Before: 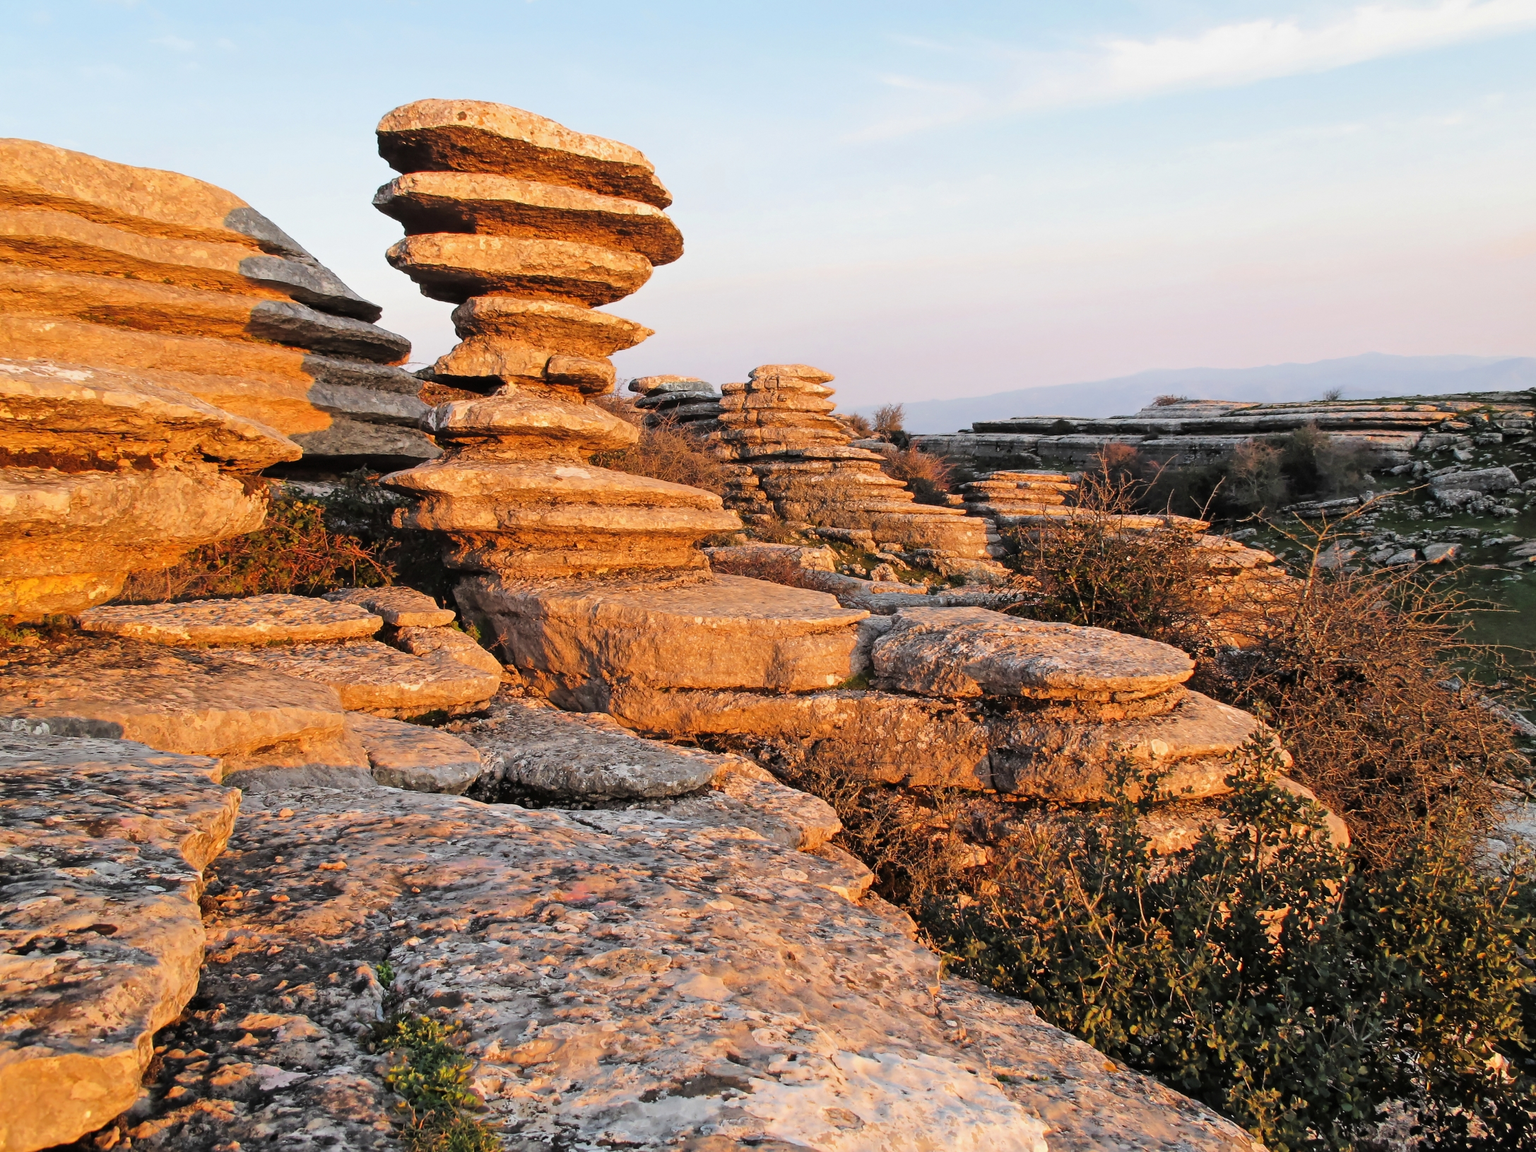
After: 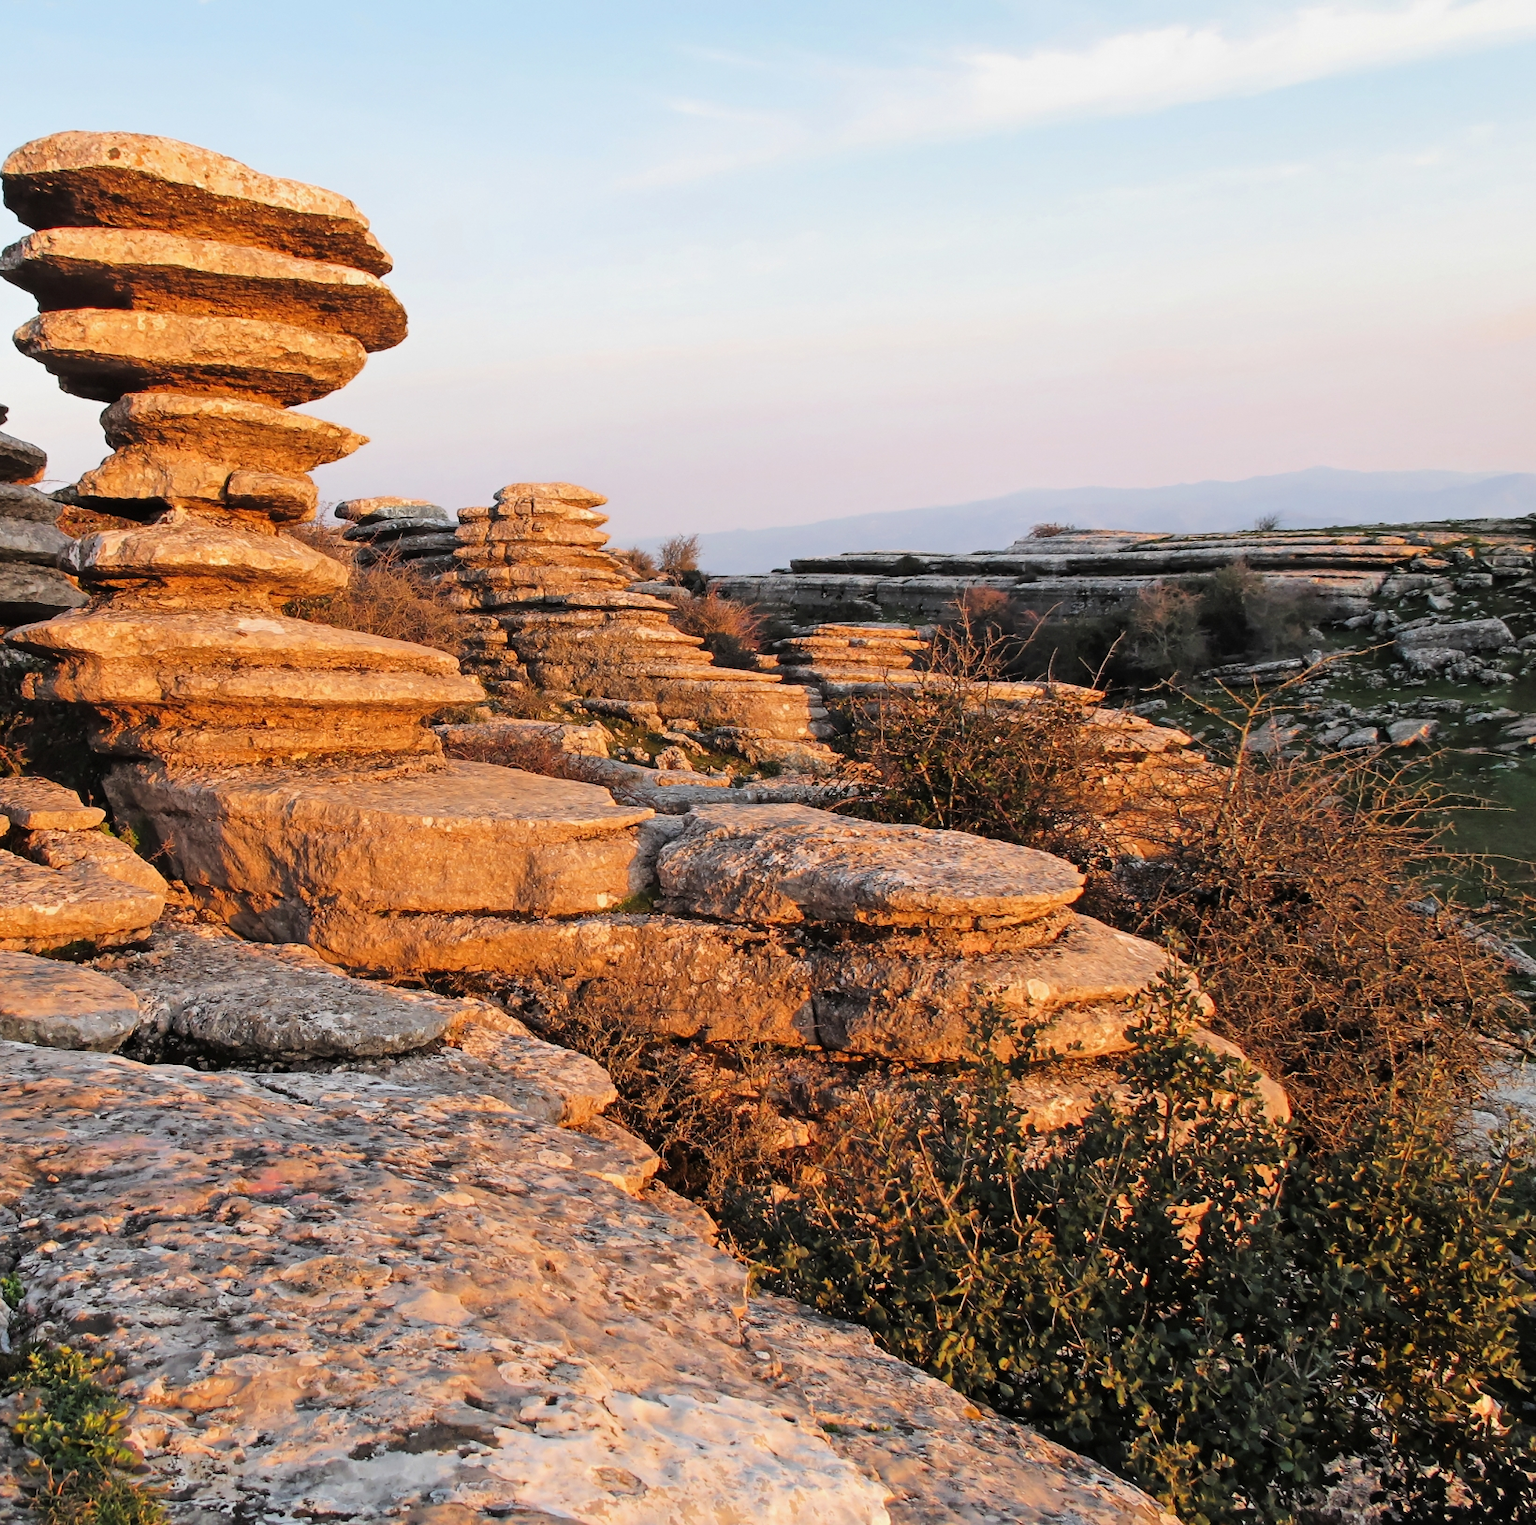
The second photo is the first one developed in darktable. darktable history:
crop and rotate: left 24.483%
